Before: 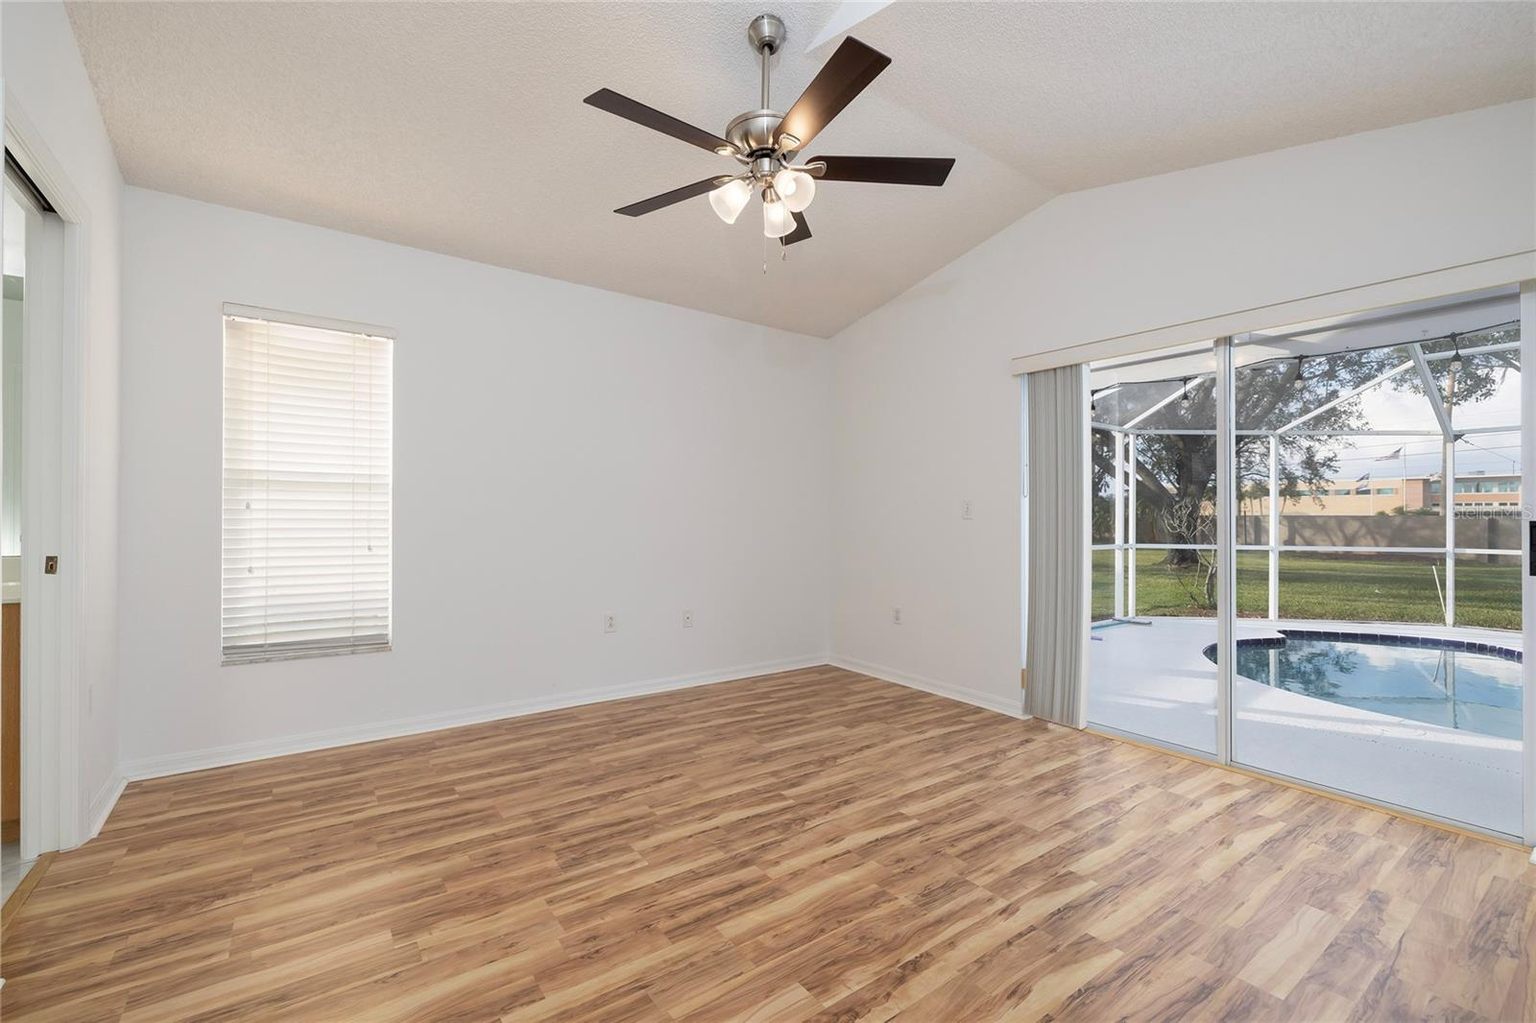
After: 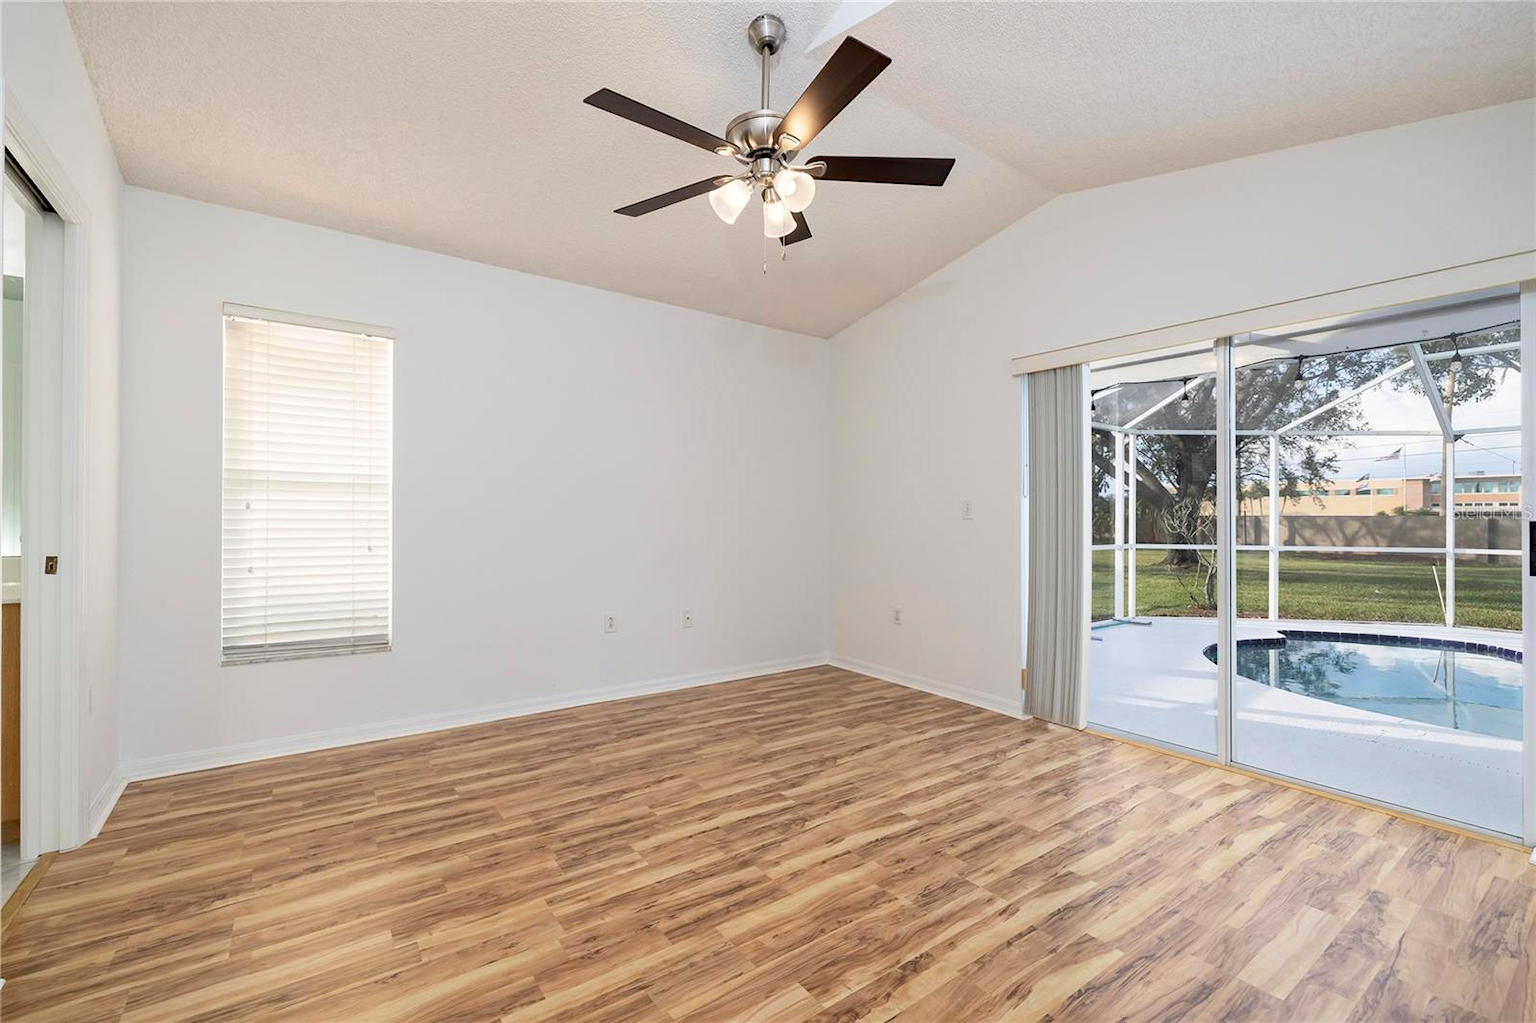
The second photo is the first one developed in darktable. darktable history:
contrast brightness saturation: contrast 0.152, brightness 0.053
haze removal: compatibility mode true, adaptive false
